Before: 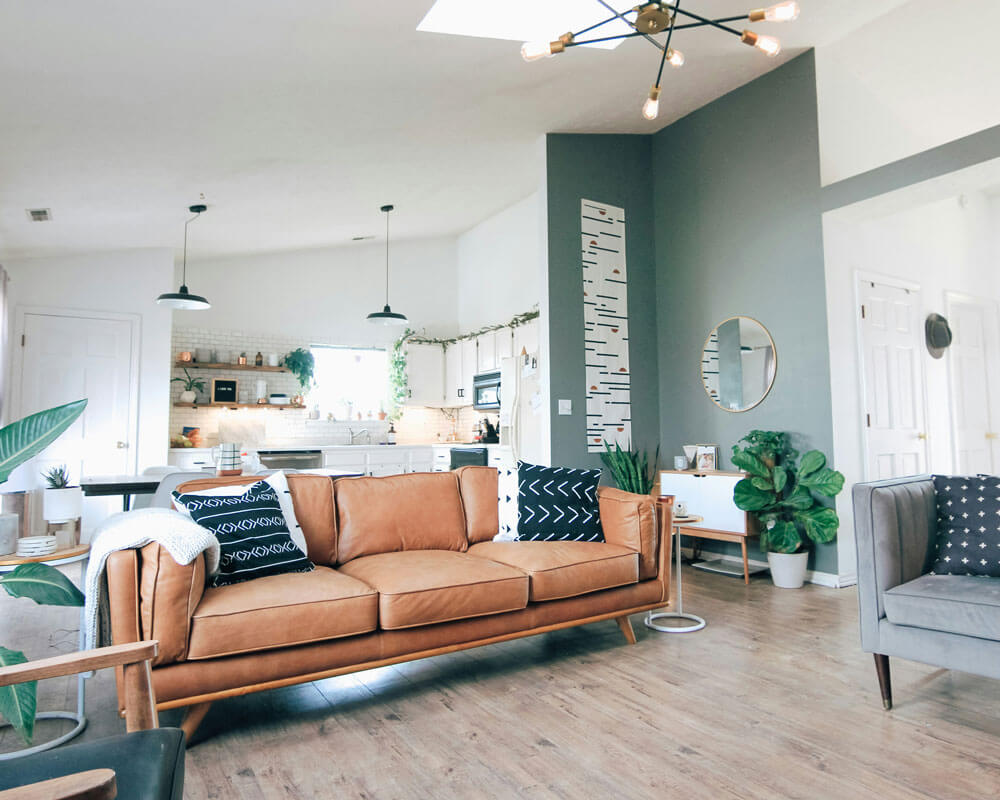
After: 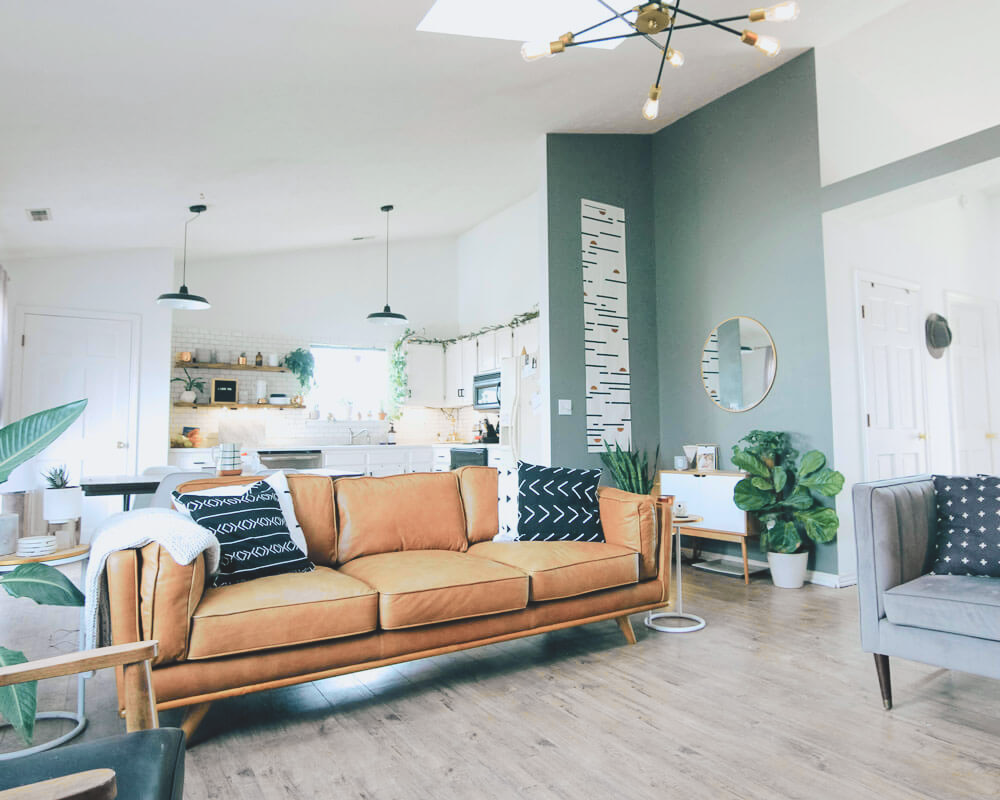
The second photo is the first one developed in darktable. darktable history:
tone curve: curves: ch0 [(0, 0.024) (0.049, 0.038) (0.176, 0.162) (0.33, 0.331) (0.432, 0.475) (0.601, 0.665) (0.843, 0.876) (1, 1)]; ch1 [(0, 0) (0.339, 0.358) (0.445, 0.439) (0.476, 0.47) (0.504, 0.504) (0.53, 0.511) (0.557, 0.558) (0.627, 0.635) (0.728, 0.746) (1, 1)]; ch2 [(0, 0) (0.327, 0.324) (0.417, 0.44) (0.46, 0.453) (0.502, 0.504) (0.526, 0.52) (0.54, 0.564) (0.606, 0.626) (0.76, 0.75) (1, 1)], color space Lab, independent channels, preserve colors none
color balance: lift [1.01, 1, 1, 1], gamma [1.097, 1, 1, 1], gain [0.85, 1, 1, 1]
white balance: red 0.982, blue 1.018
